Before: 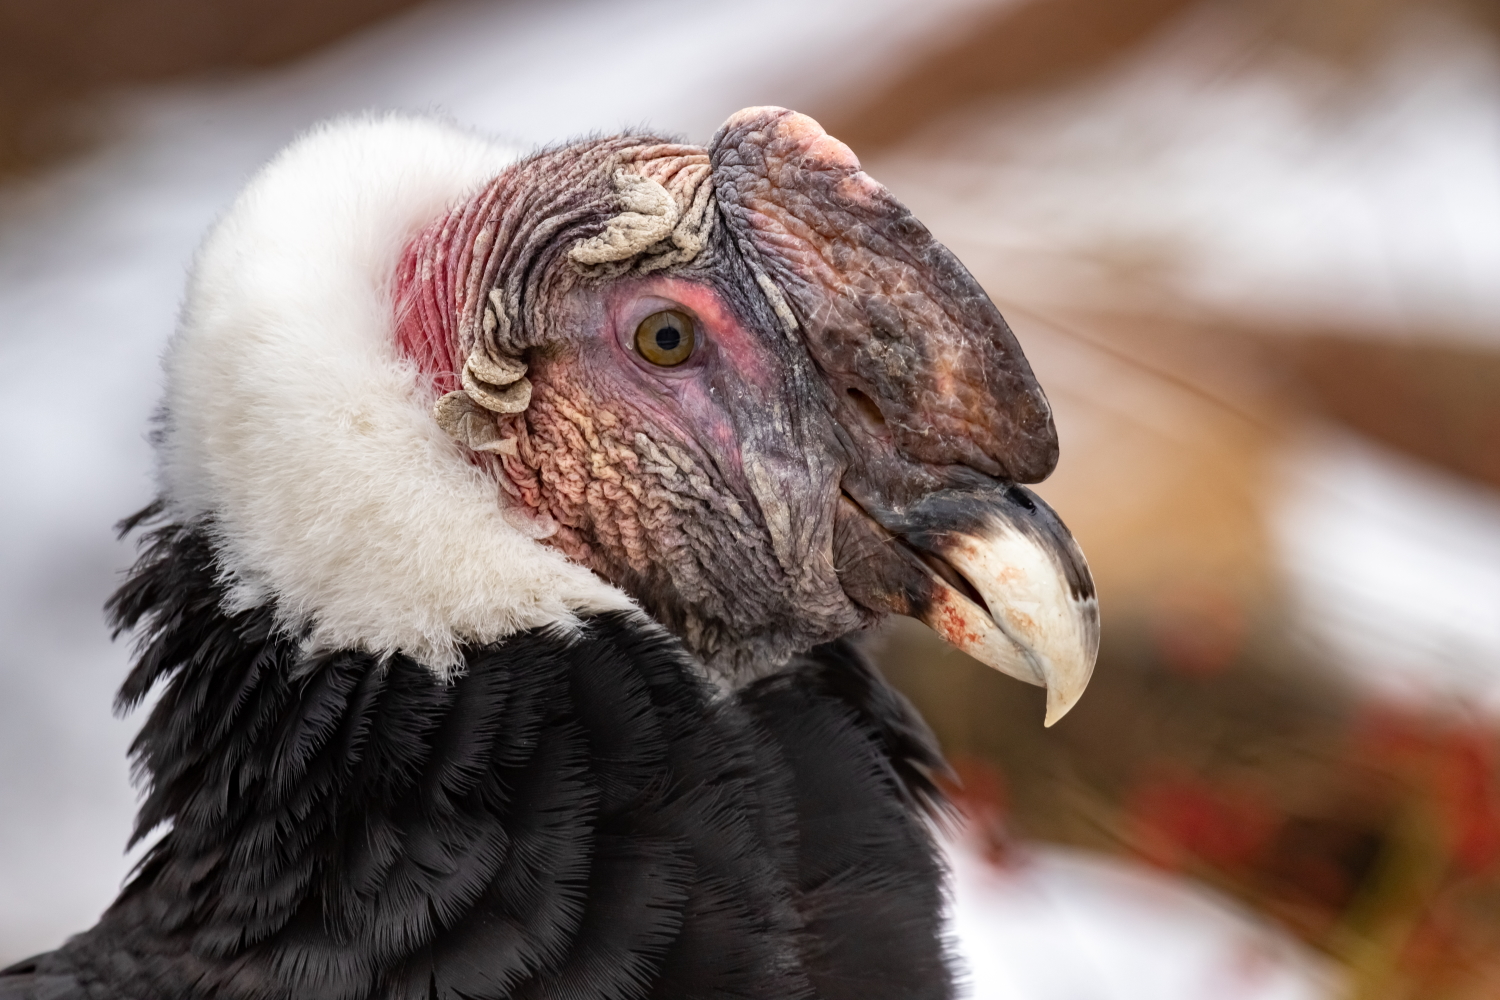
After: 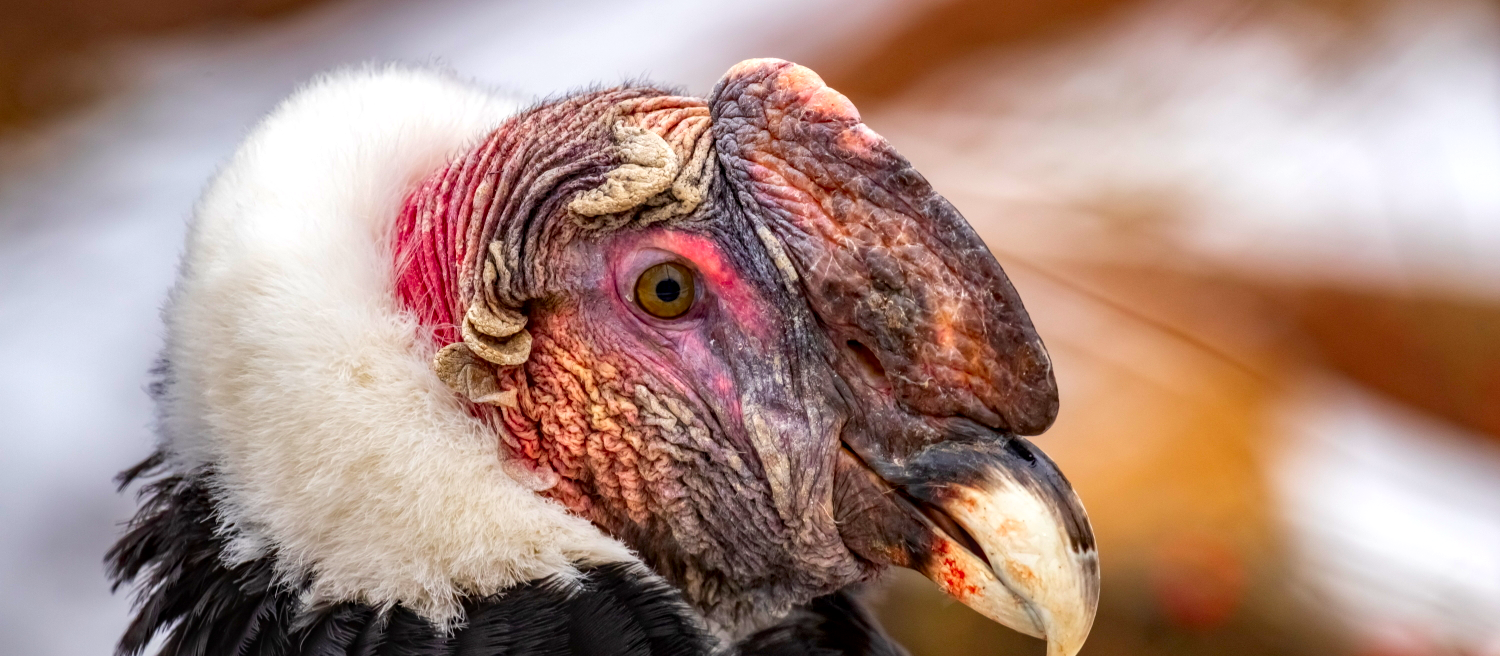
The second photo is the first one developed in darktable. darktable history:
crop and rotate: top 4.848%, bottom 29.503%
color correction: saturation 1.8
local contrast: detail 130%
